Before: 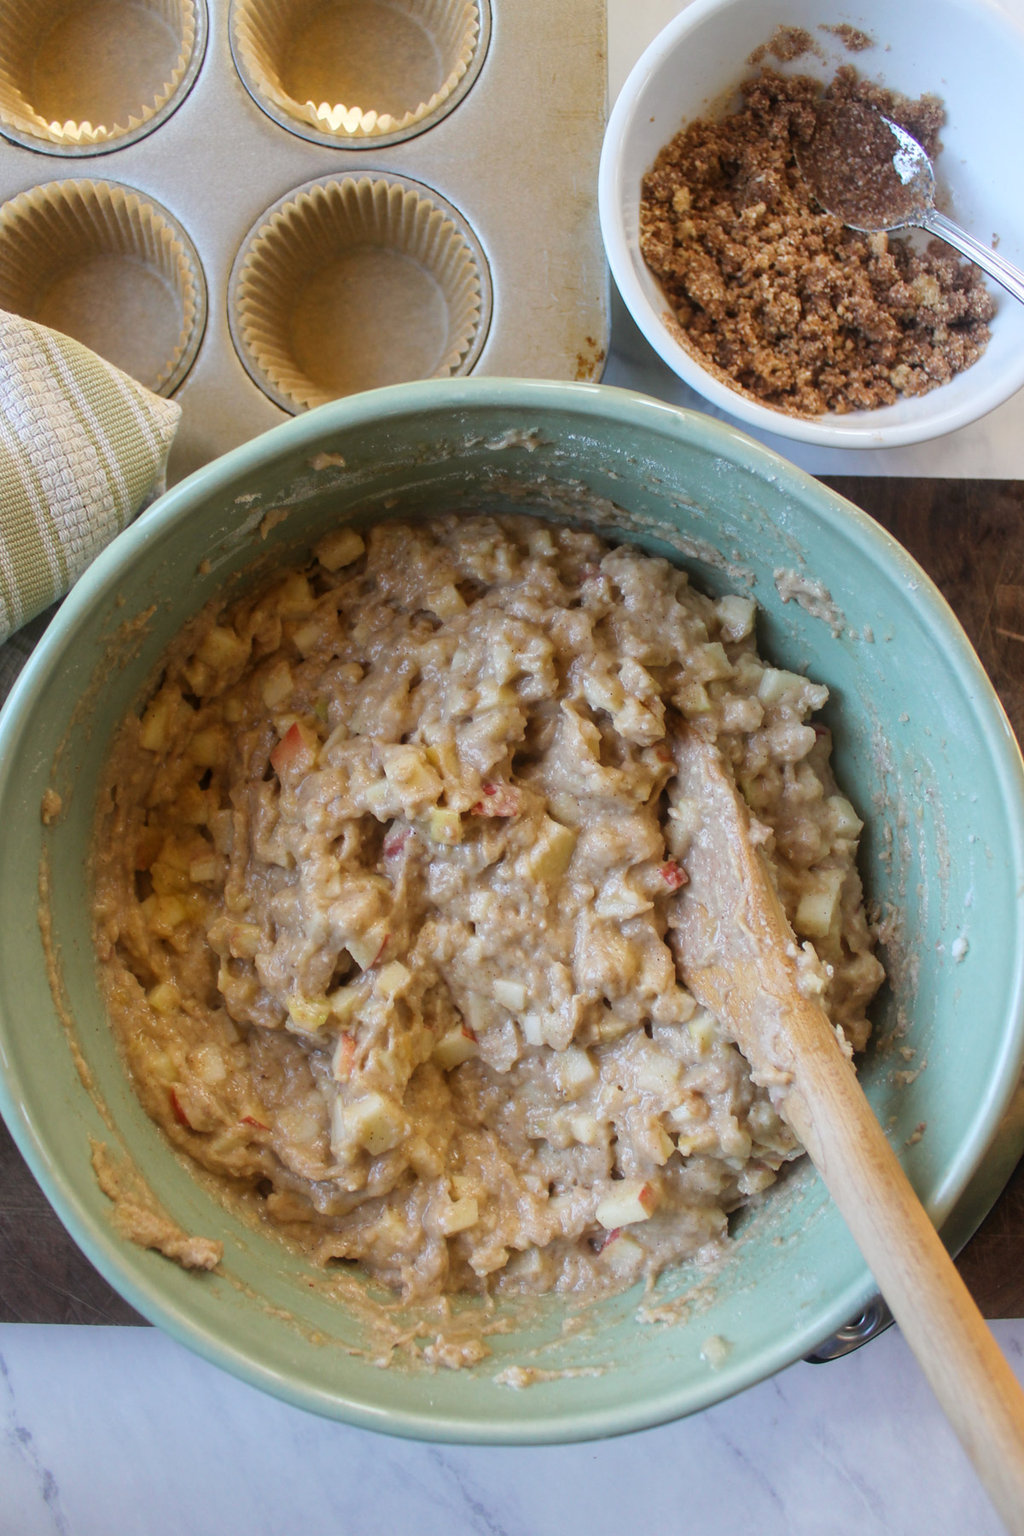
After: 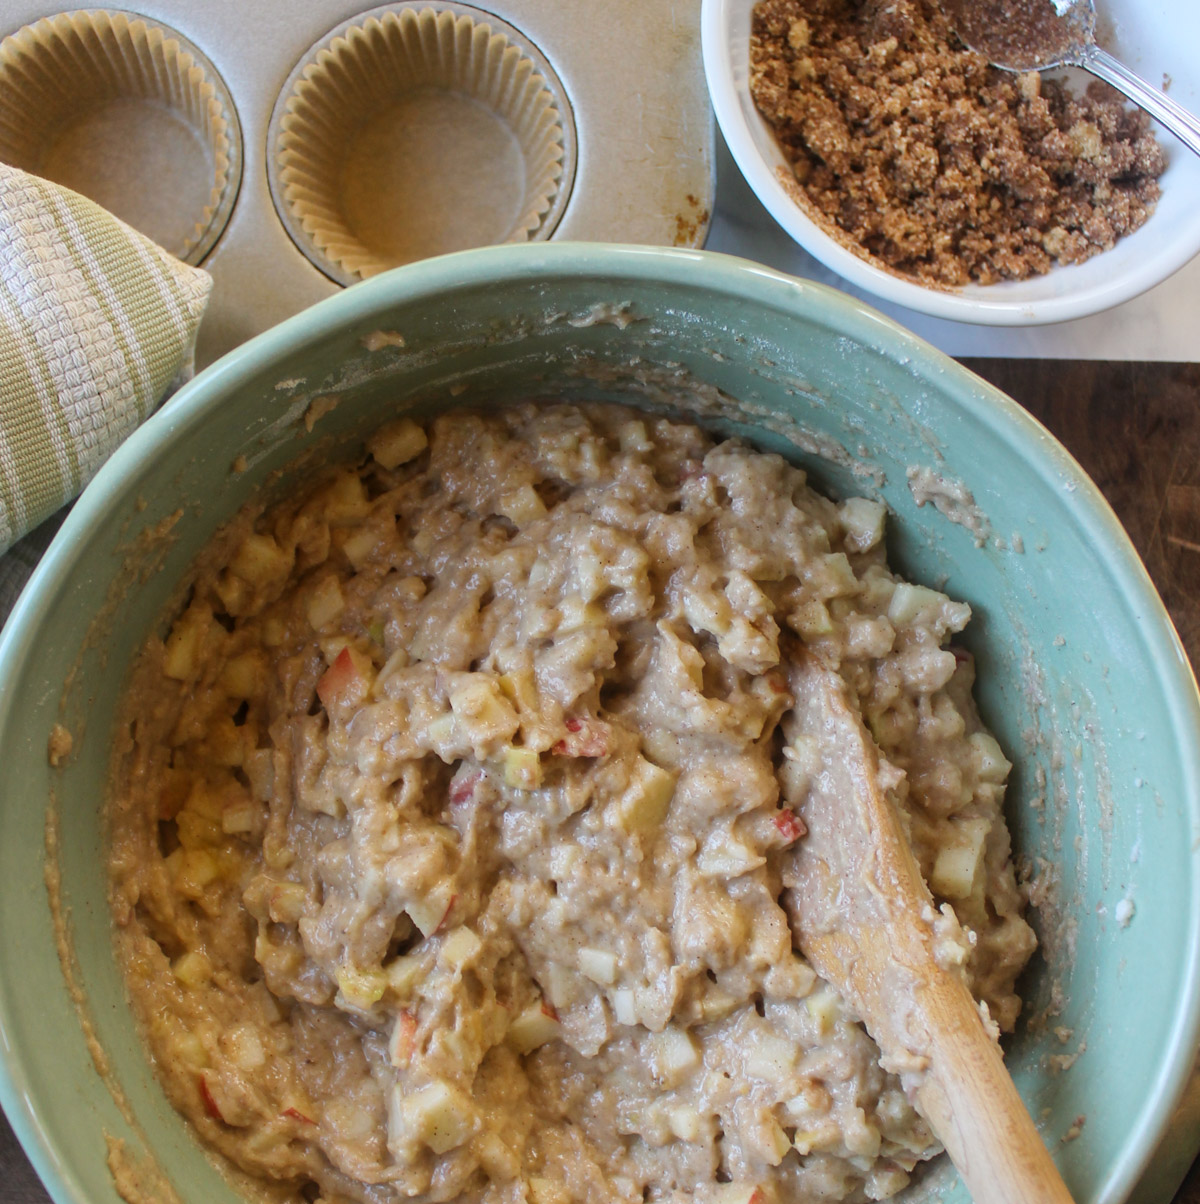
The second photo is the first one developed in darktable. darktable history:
crop: top 11.162%, bottom 21.945%
